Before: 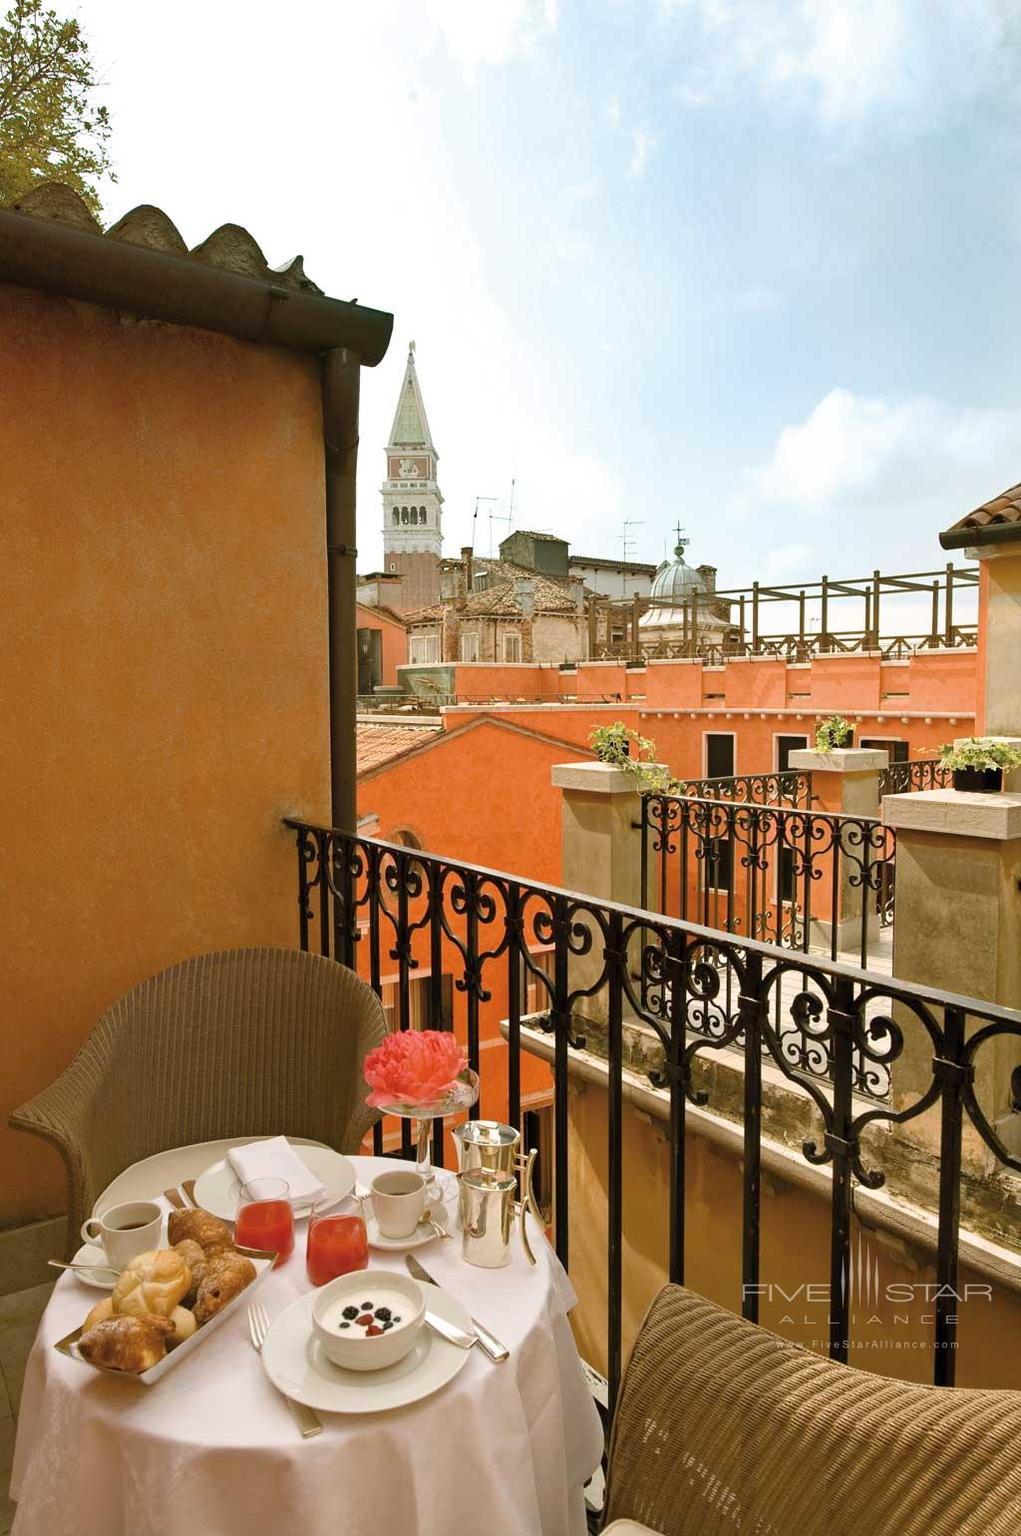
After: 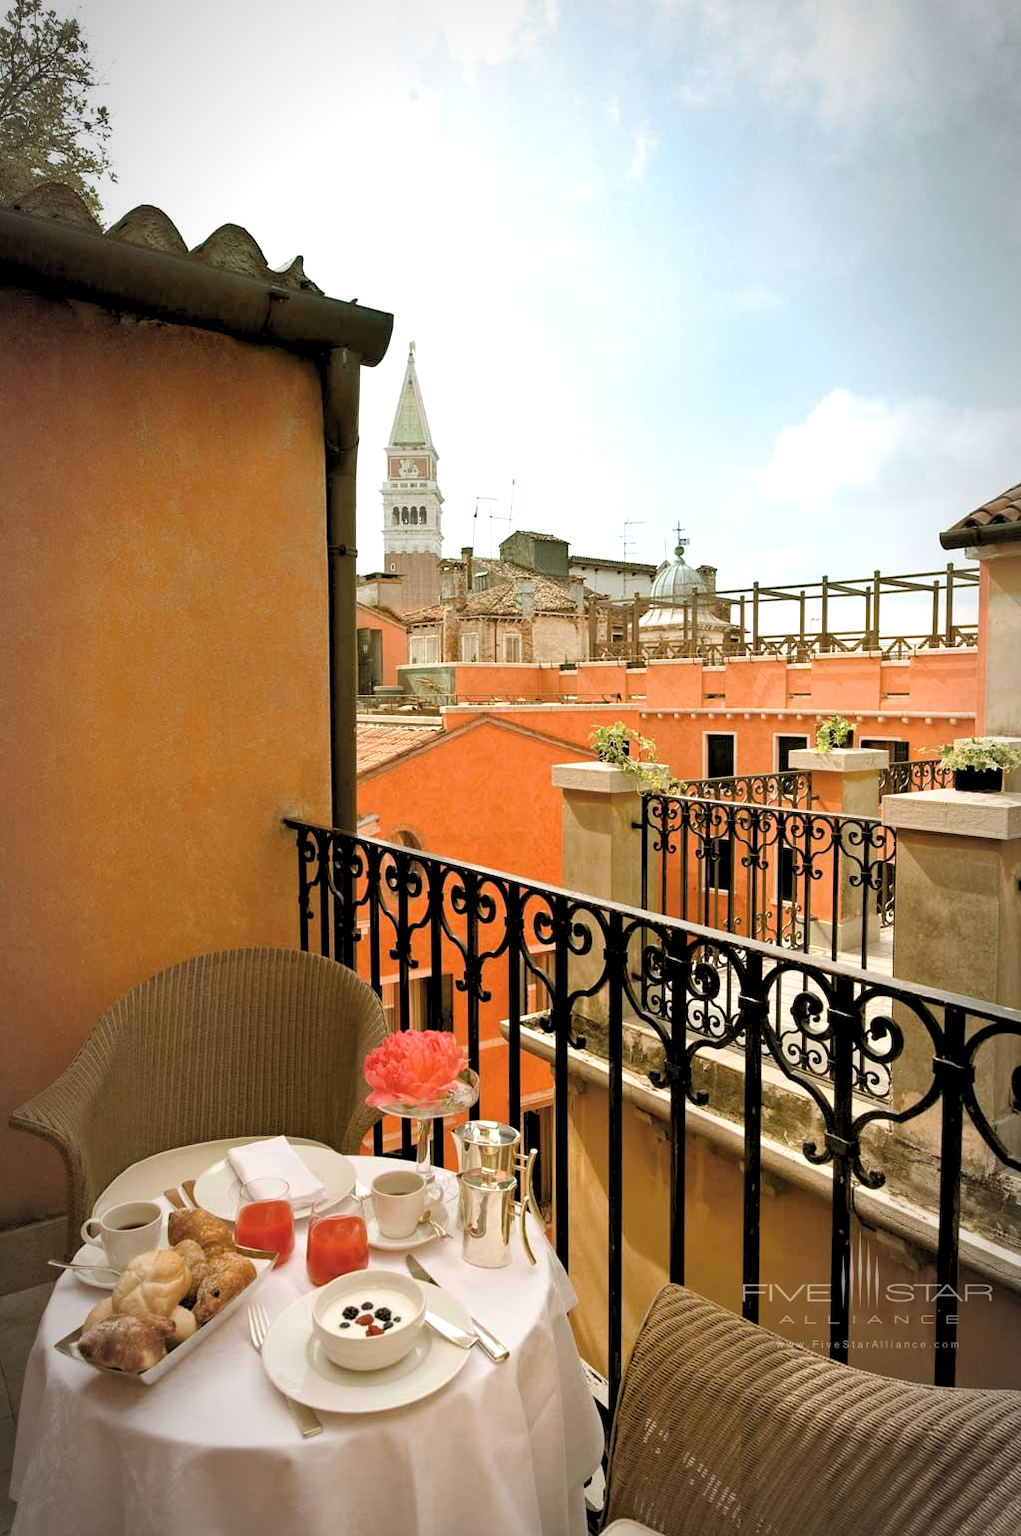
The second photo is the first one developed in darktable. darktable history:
vignetting: automatic ratio true
rgb levels: levels [[0.013, 0.434, 0.89], [0, 0.5, 1], [0, 0.5, 1]]
